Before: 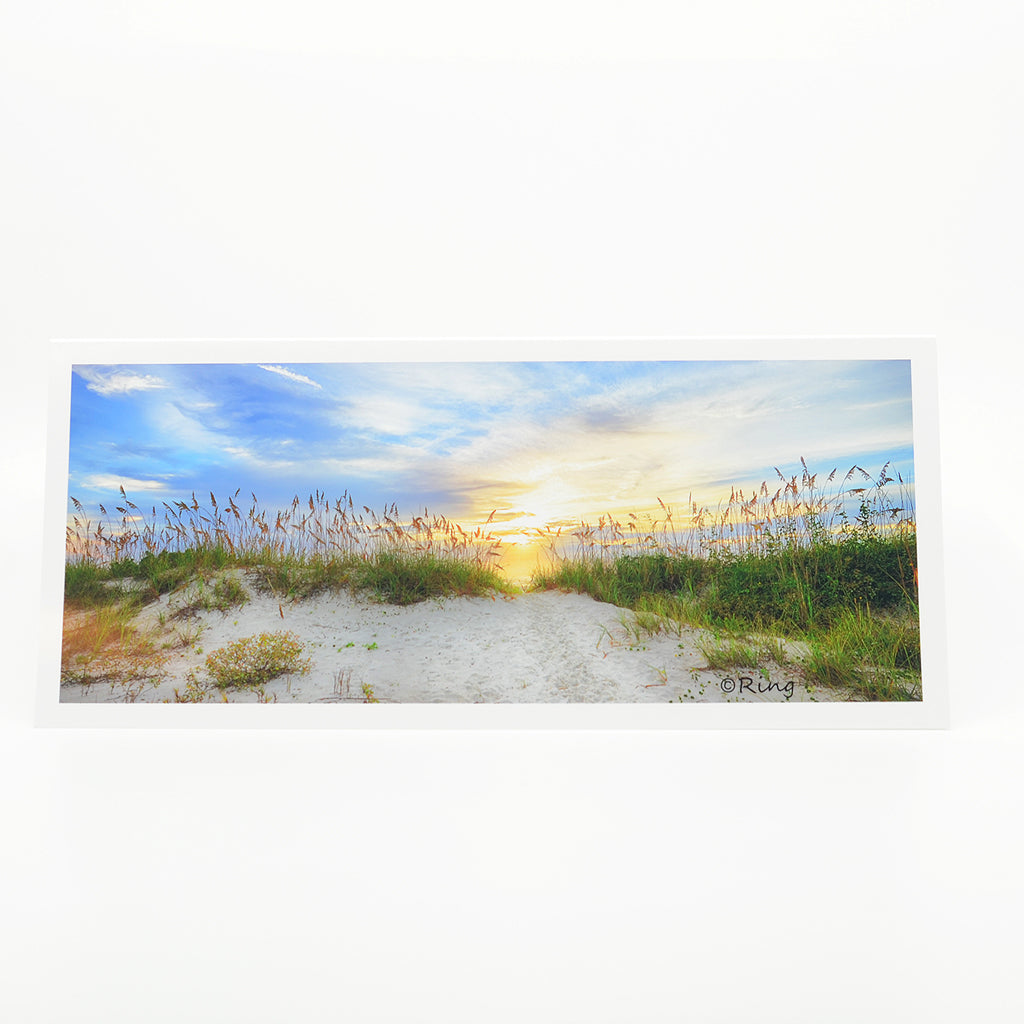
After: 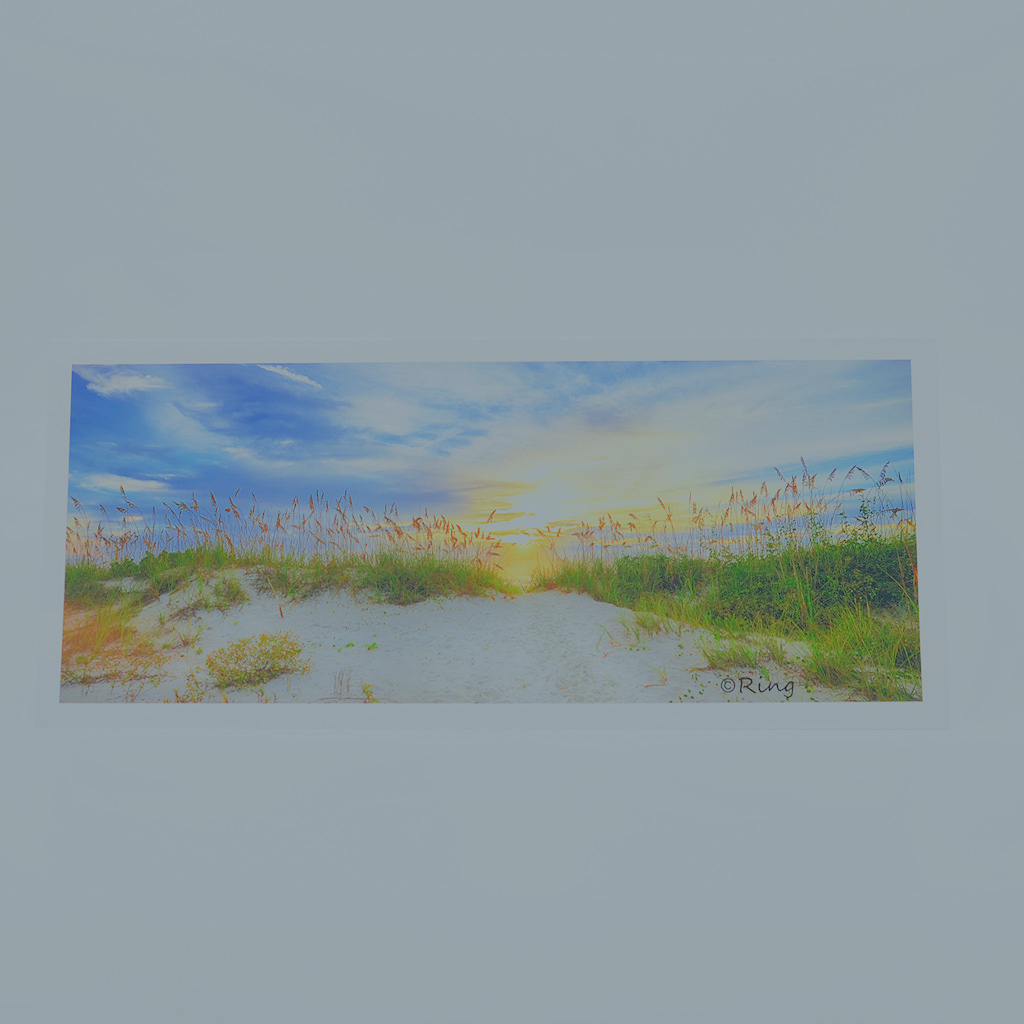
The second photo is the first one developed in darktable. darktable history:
filmic rgb: black relative exposure -14 EV, white relative exposure 8 EV, threshold 3 EV, hardness 3.74, latitude 50%, contrast 0.5, color science v5 (2021), contrast in shadows safe, contrast in highlights safe, enable highlight reconstruction true
shadows and highlights: shadows 25, highlights -25
white balance: red 0.925, blue 1.046
